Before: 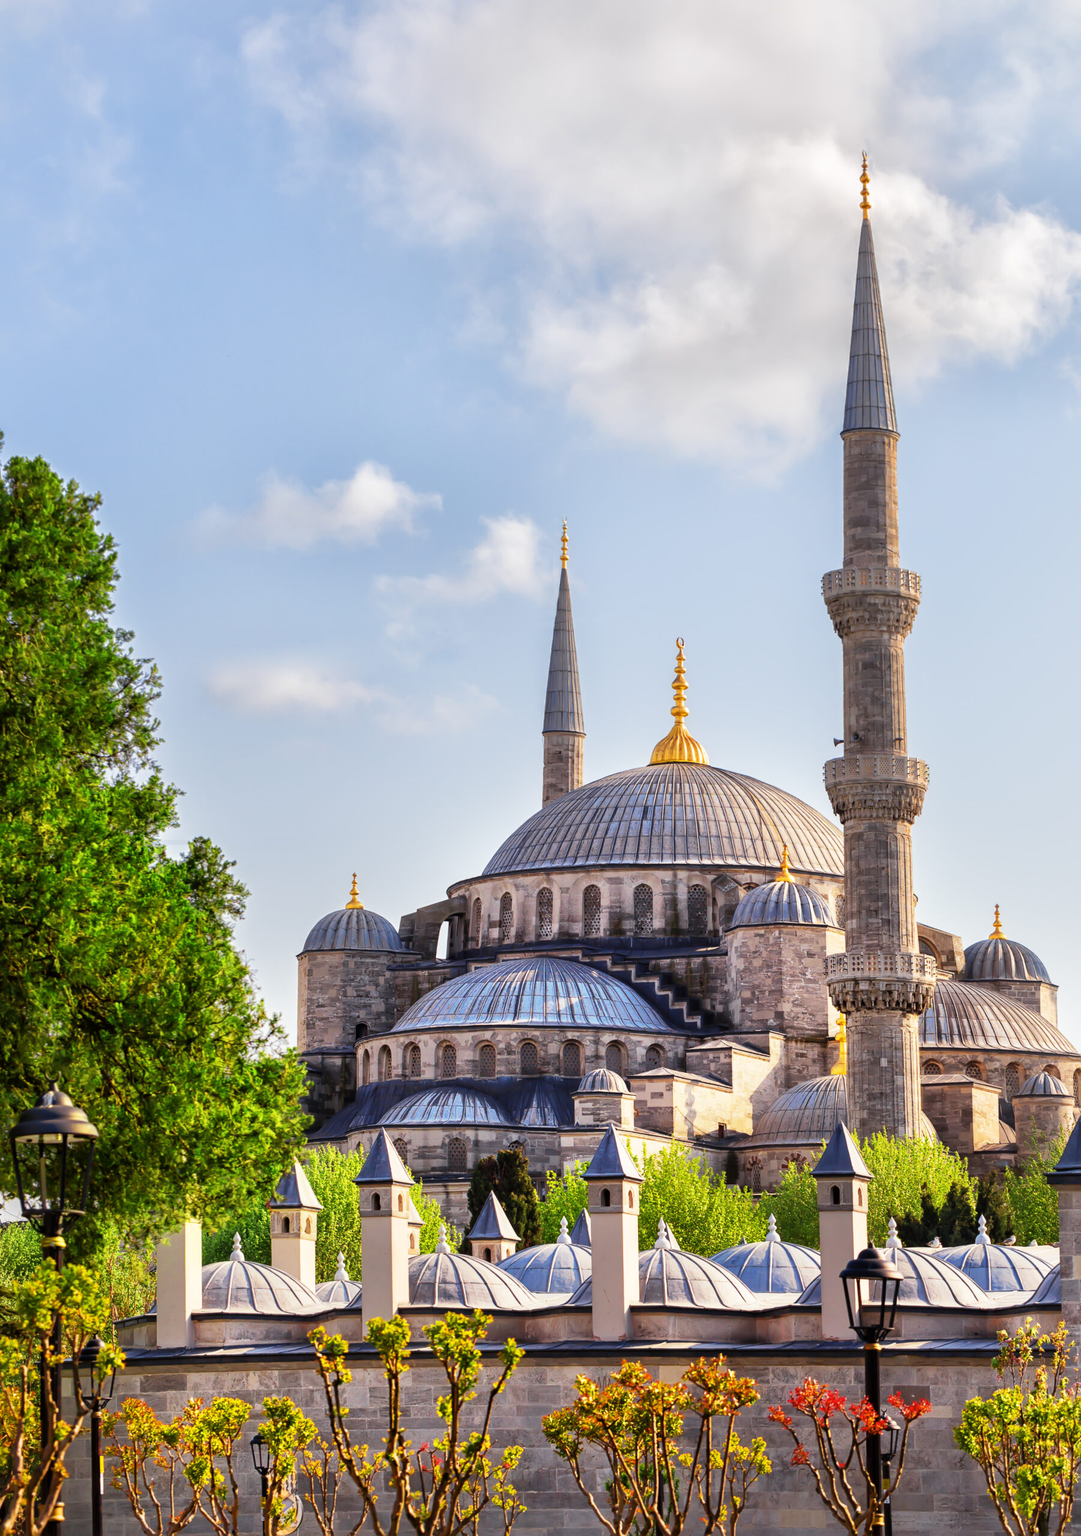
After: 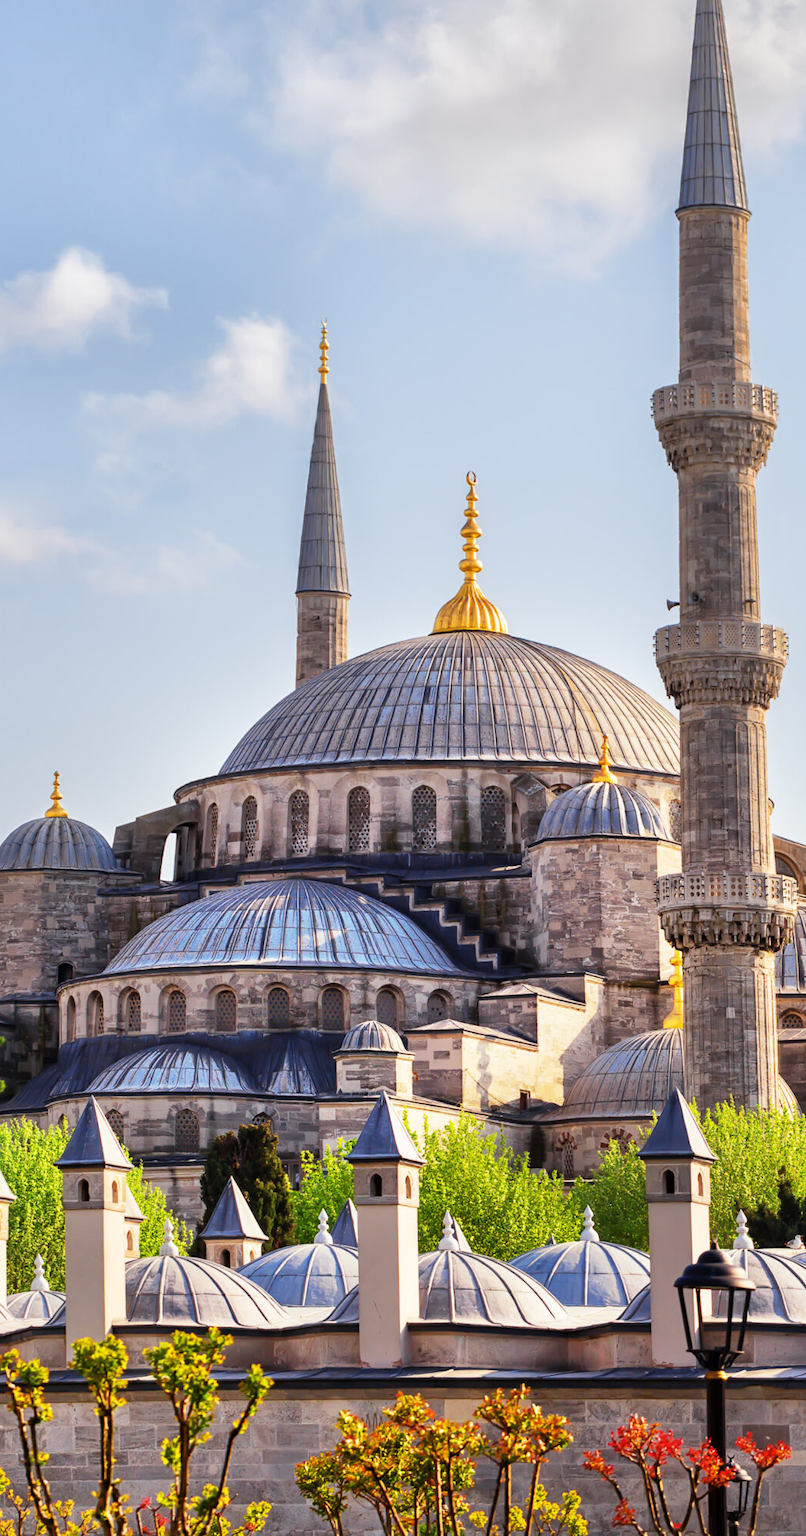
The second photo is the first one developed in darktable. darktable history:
crop and rotate: left 28.742%, top 17.442%, right 12.677%, bottom 4.045%
contrast equalizer: octaves 7, y [[0.5 ×6], [0.5 ×6], [0.5, 0.5, 0.501, 0.545, 0.707, 0.863], [0 ×6], [0 ×6]], mix 0.317
